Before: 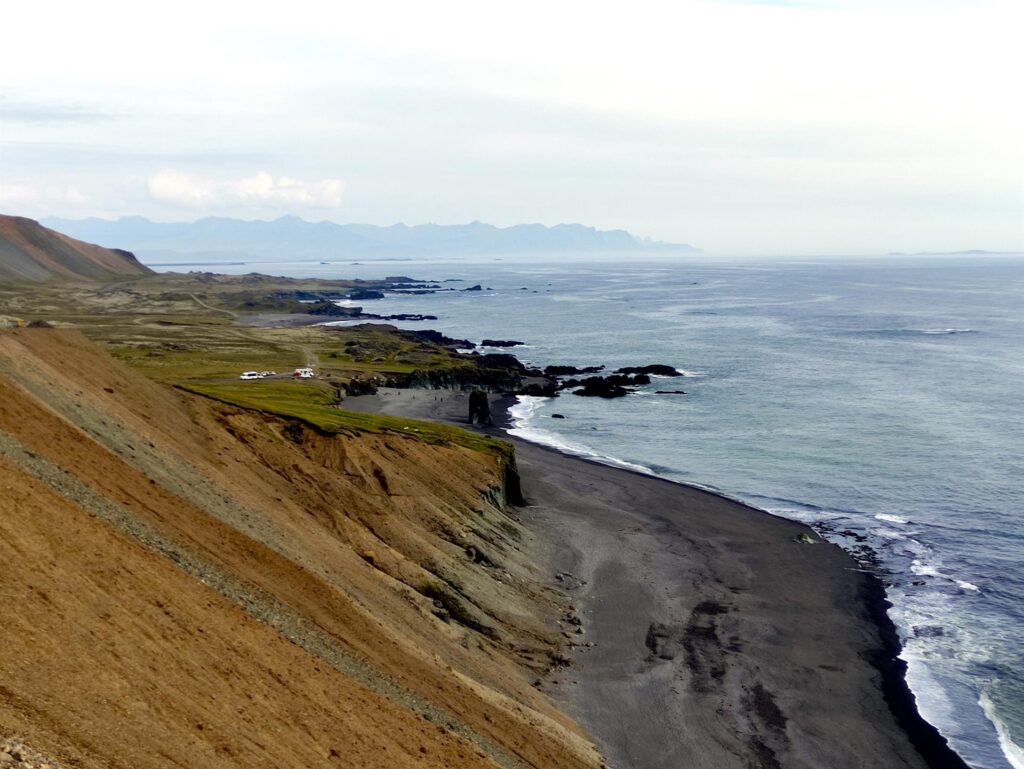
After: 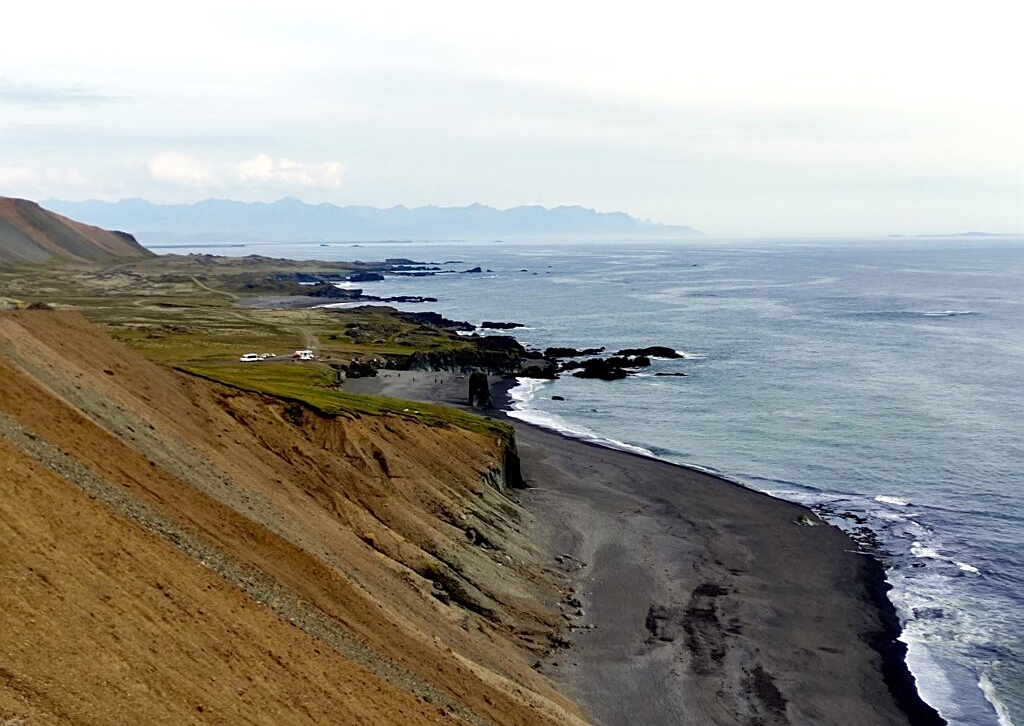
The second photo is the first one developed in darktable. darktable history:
crop and rotate: top 2.426%, bottom 3.111%
sharpen: on, module defaults
